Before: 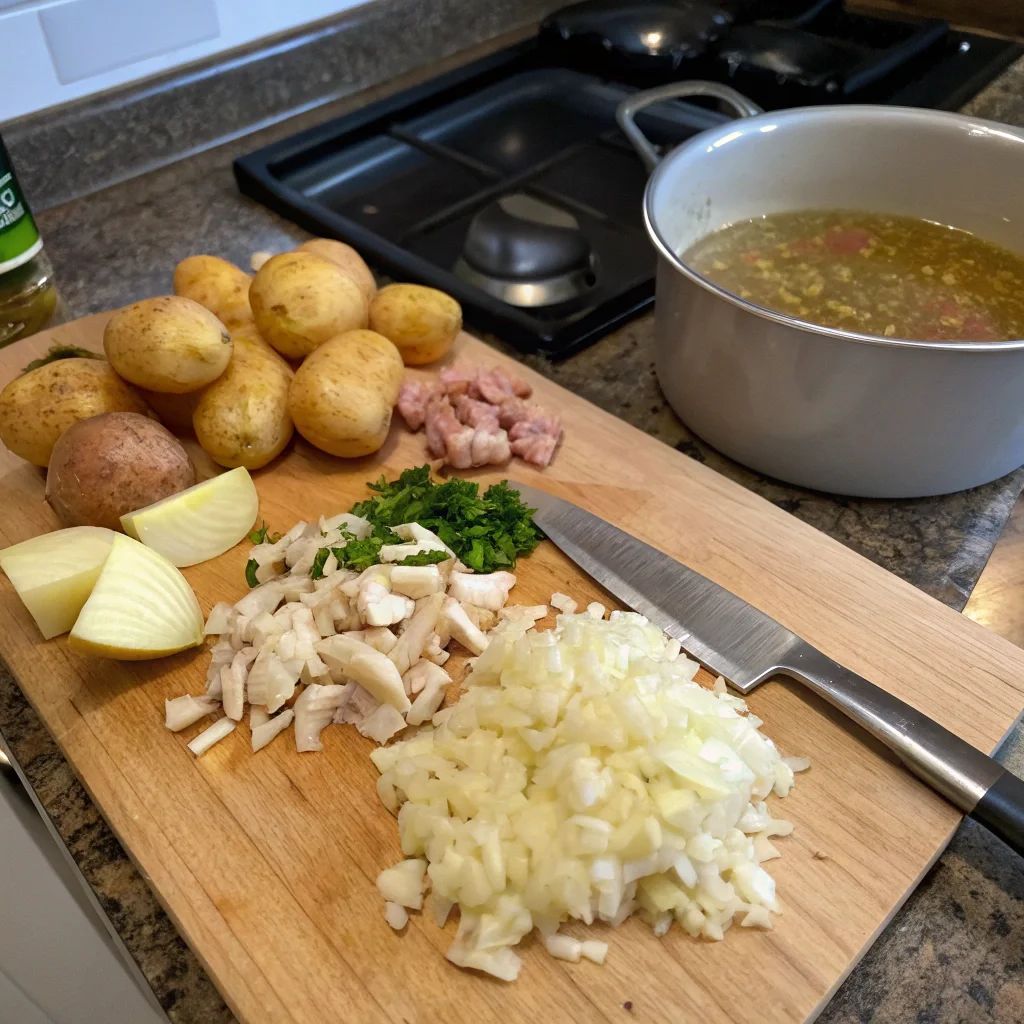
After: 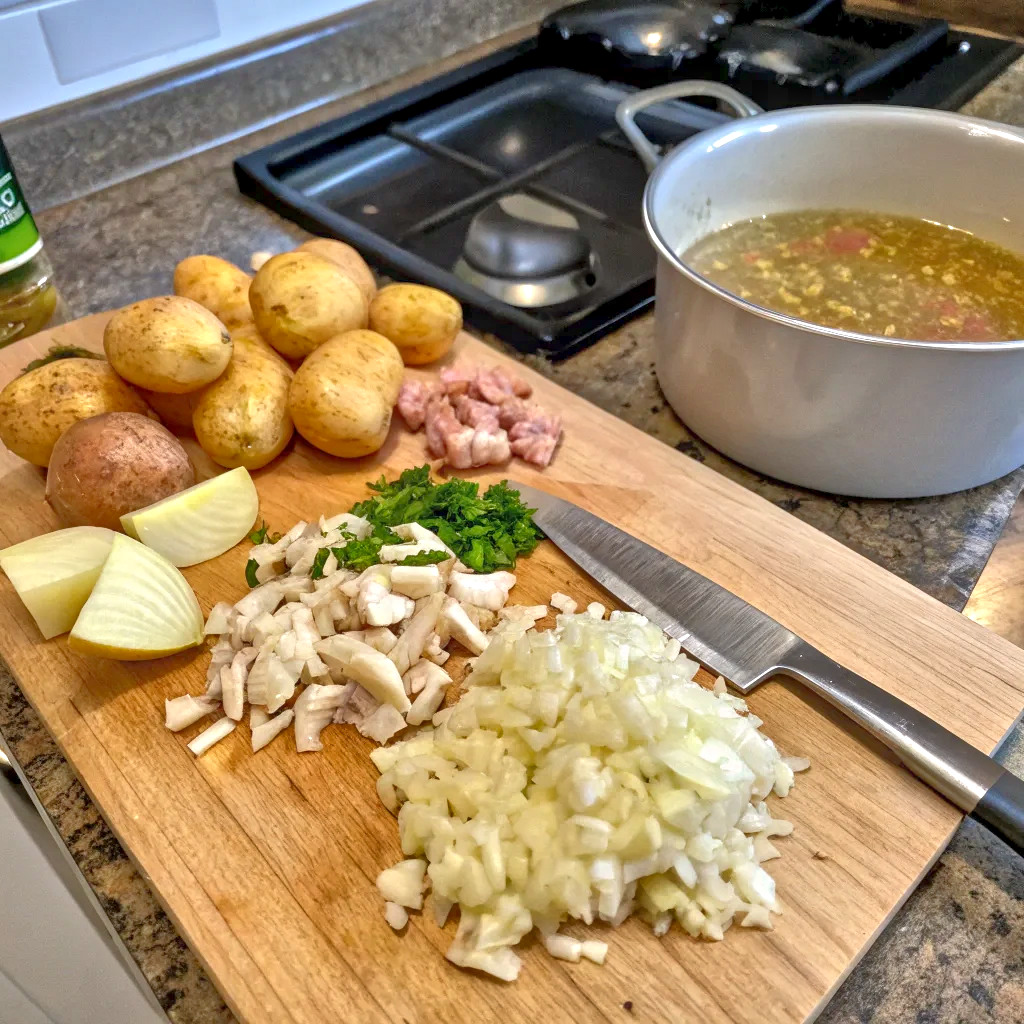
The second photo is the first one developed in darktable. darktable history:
tone equalizer: -8 EV 2 EV, -7 EV 2 EV, -6 EV 2 EV, -5 EV 2 EV, -4 EV 2 EV, -3 EV 1.5 EV, -2 EV 1 EV, -1 EV 0.5 EV
shadows and highlights: soften with gaussian
local contrast: detail 130%
